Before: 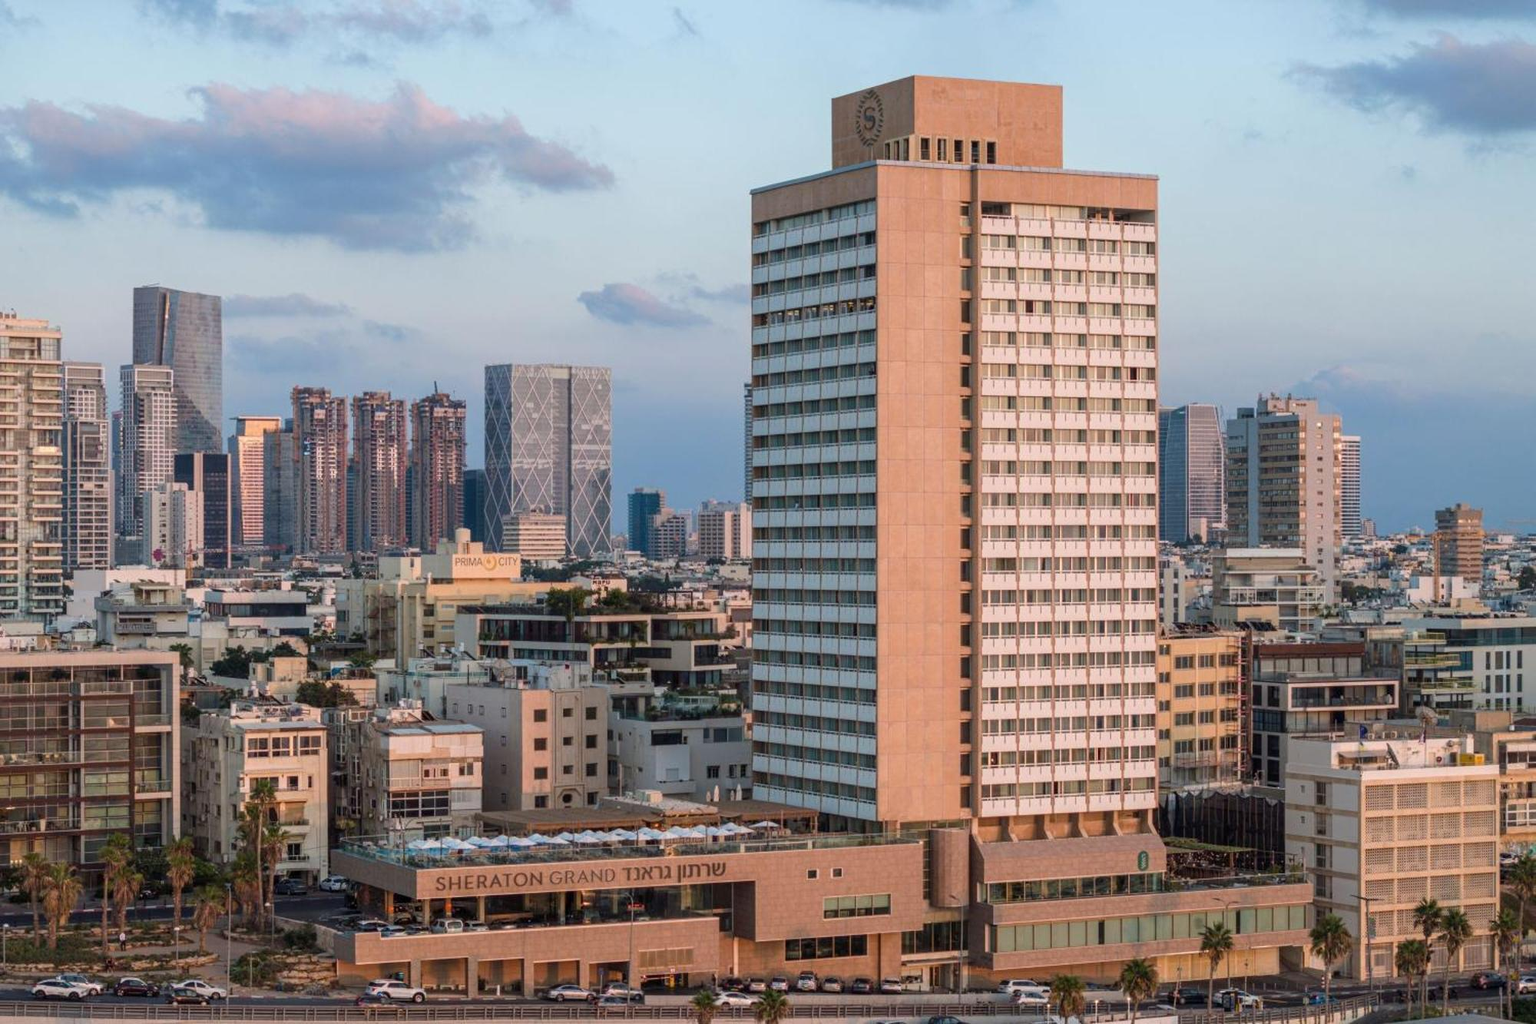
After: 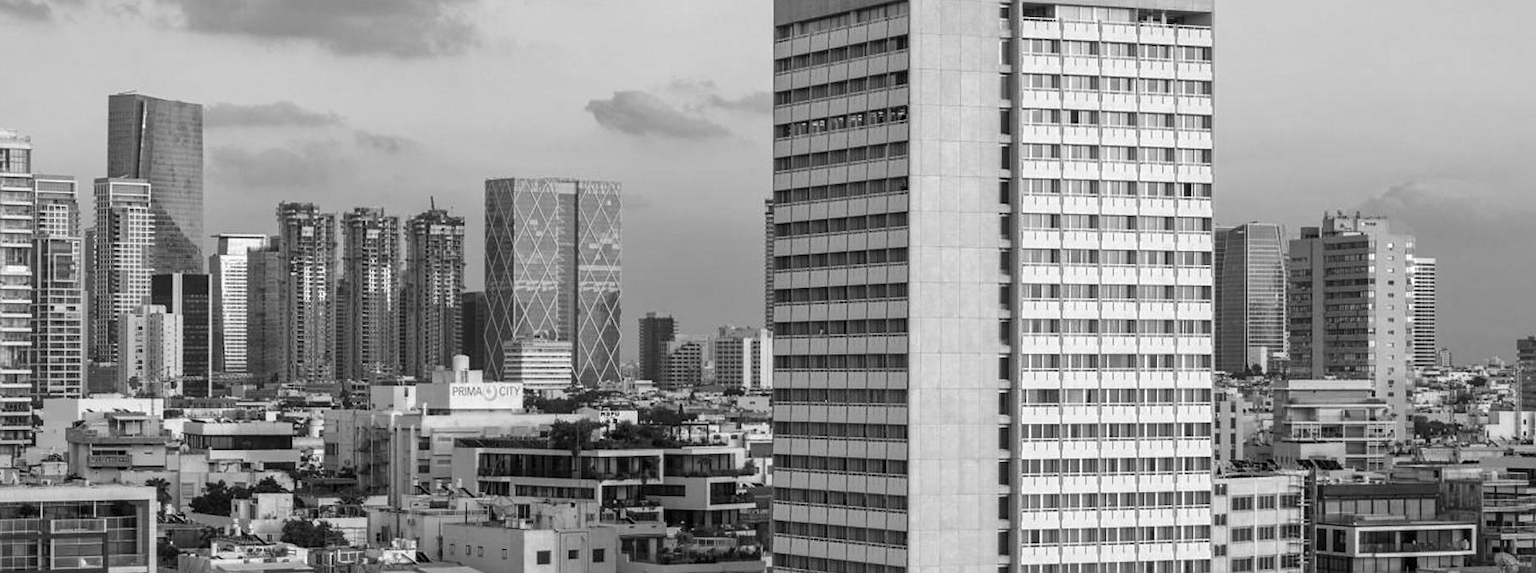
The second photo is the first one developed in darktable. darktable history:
sharpen: radius 1.559, amount 0.373, threshold 1.271
local contrast: mode bilateral grid, contrast 20, coarseness 50, detail 120%, midtone range 0.2
rotate and perspective: rotation 0.192°, lens shift (horizontal) -0.015, crop left 0.005, crop right 0.996, crop top 0.006, crop bottom 0.99
color zones: curves: ch0 [(0.004, 0.588) (0.116, 0.636) (0.259, 0.476) (0.423, 0.464) (0.75, 0.5)]; ch1 [(0, 0) (0.143, 0) (0.286, 0) (0.429, 0) (0.571, 0) (0.714, 0) (0.857, 0)]
crop: left 1.744%, top 19.225%, right 5.069%, bottom 28.357%
